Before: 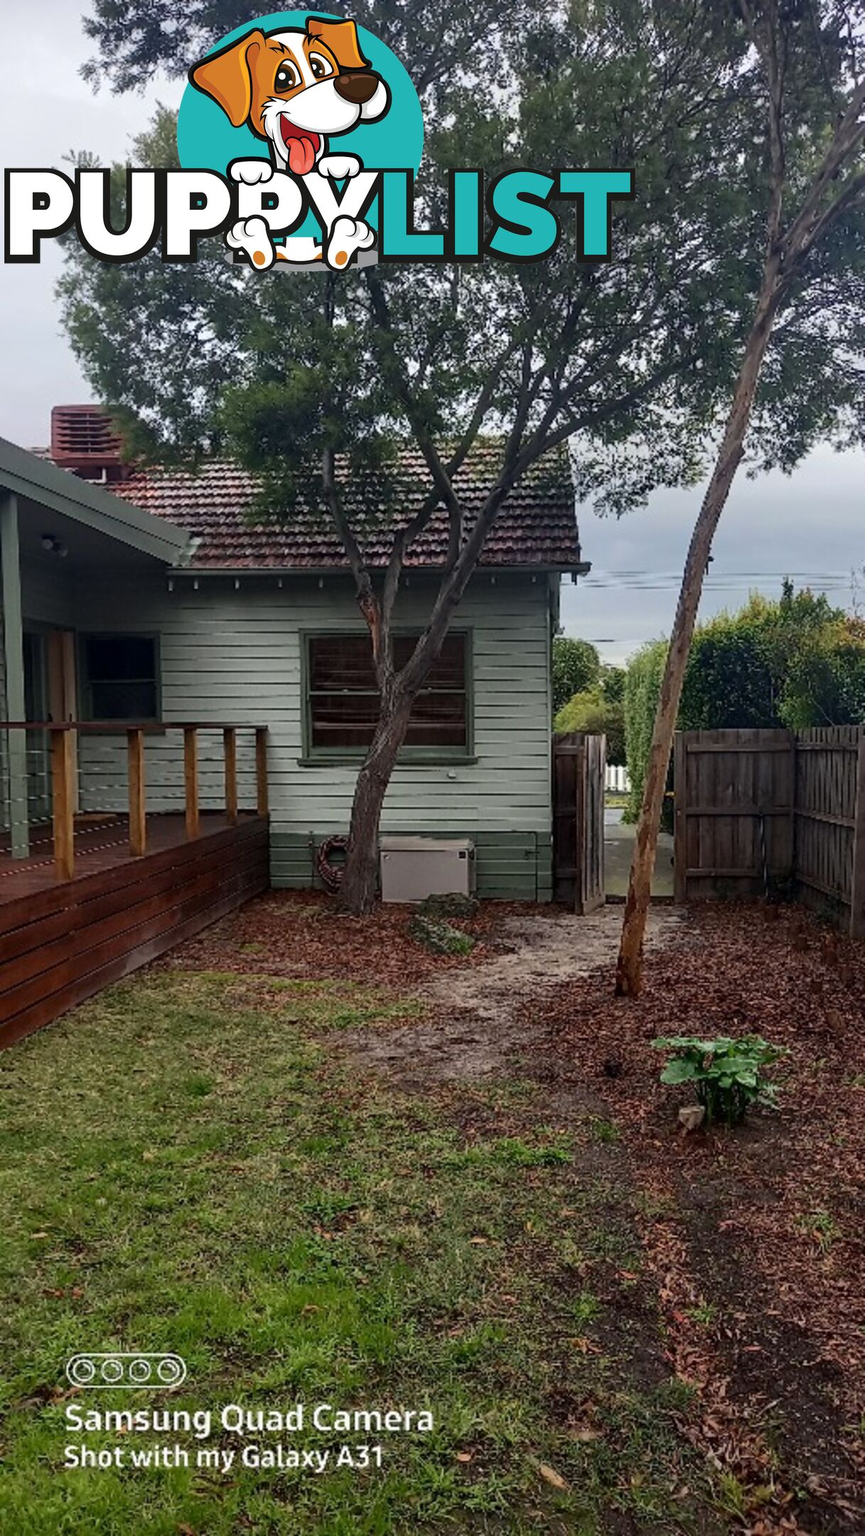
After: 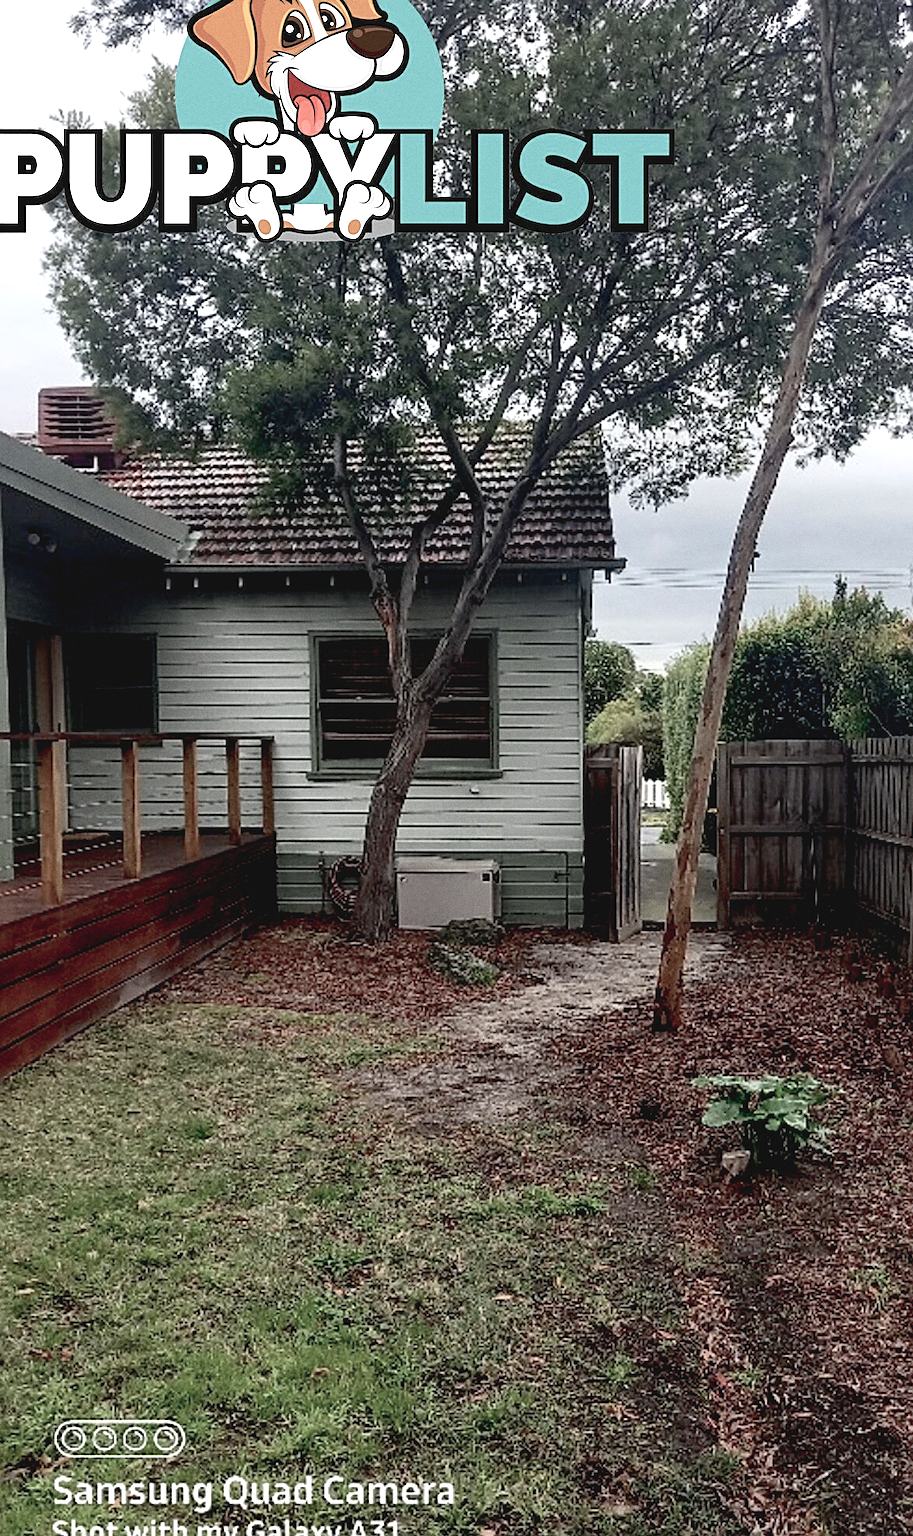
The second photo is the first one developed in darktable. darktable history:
exposure: black level correction 0.012, exposure 0.7 EV, compensate exposure bias true, compensate highlight preservation false
sharpen: amount 0.478
crop: left 1.964%, top 3.251%, right 1.122%, bottom 4.933%
grain: coarseness 0.47 ISO
contrast brightness saturation: contrast -0.11
color balance rgb: linear chroma grading › global chroma -16.06%, perceptual saturation grading › global saturation -32.85%, global vibrance -23.56%
